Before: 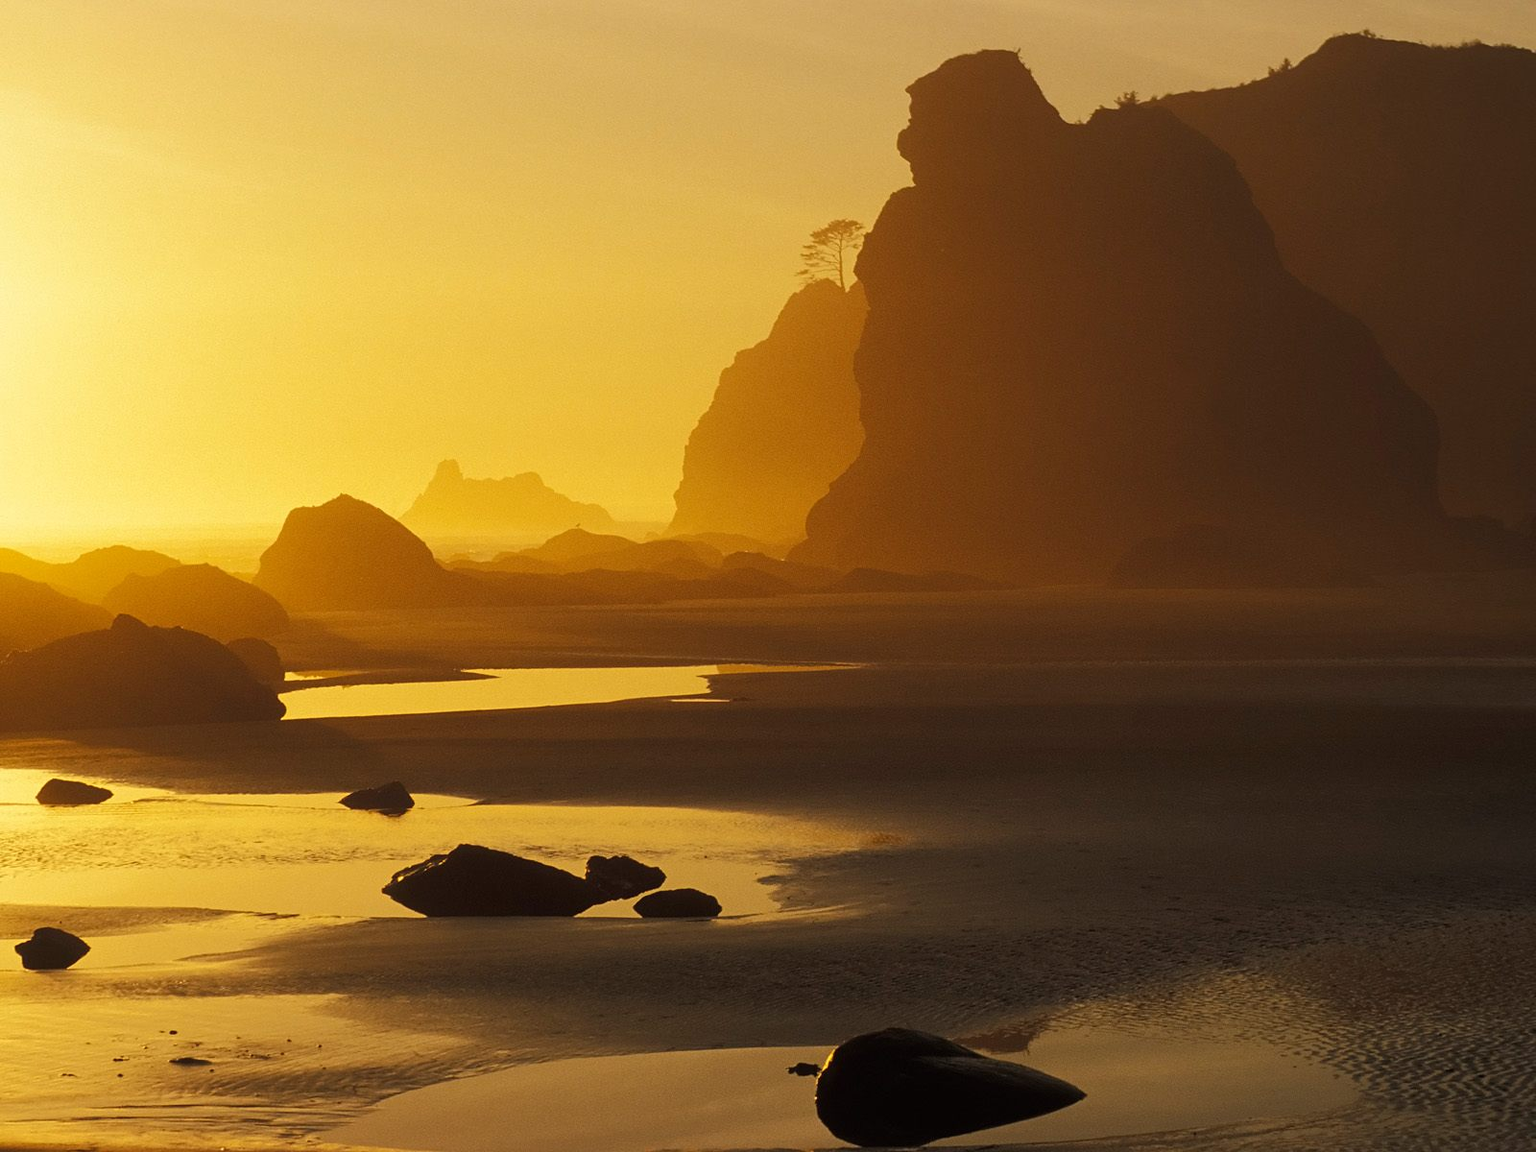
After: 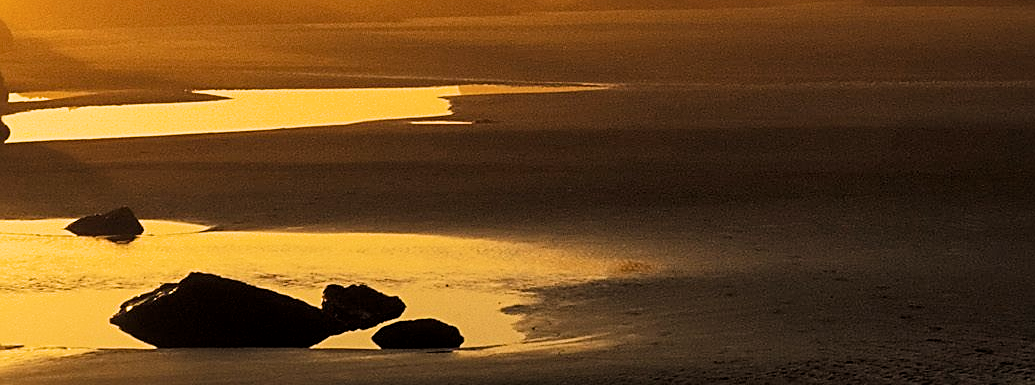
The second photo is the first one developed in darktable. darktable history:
filmic rgb: middle gray luminance 12.88%, black relative exposure -10.2 EV, white relative exposure 3.47 EV, threshold 3.04 EV, target black luminance 0%, hardness 5.74, latitude 45%, contrast 1.221, highlights saturation mix 5.65%, shadows ↔ highlights balance 26.67%, enable highlight reconstruction true
local contrast: mode bilateral grid, contrast 21, coarseness 51, detail 119%, midtone range 0.2
crop: left 18.046%, top 50.662%, right 17.091%, bottom 16.79%
sharpen: on, module defaults
exposure: black level correction 0.001, exposure 0.498 EV, compensate exposure bias true, compensate highlight preservation false
